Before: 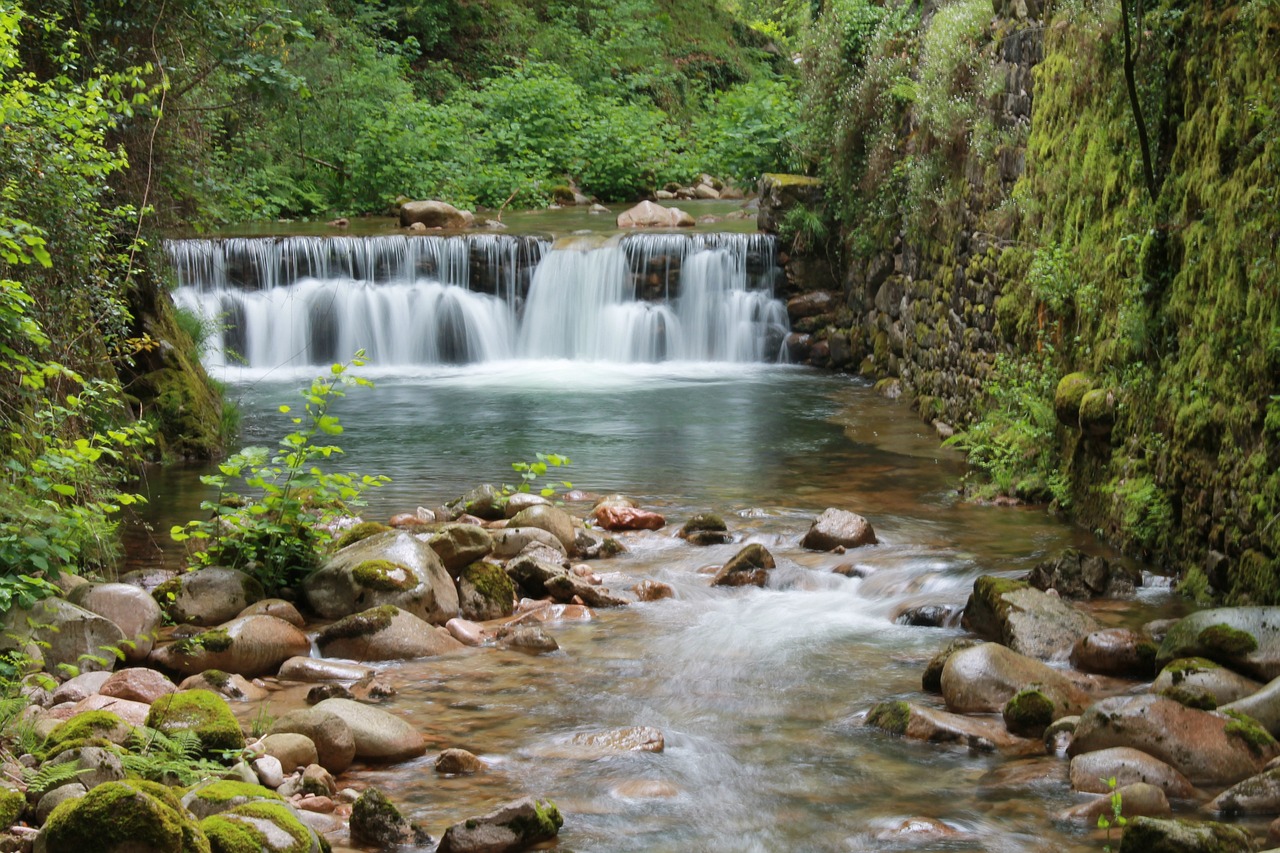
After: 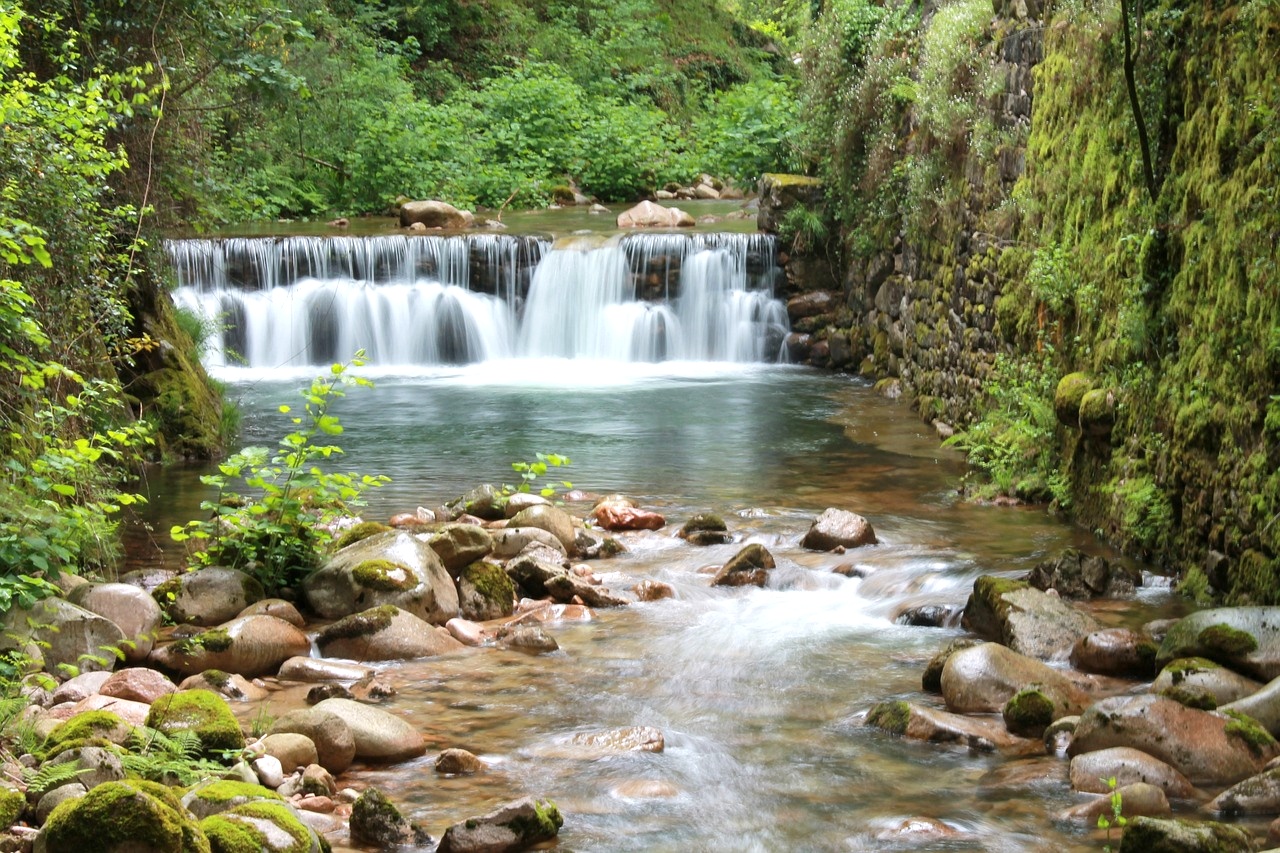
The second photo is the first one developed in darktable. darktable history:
tone equalizer: on, module defaults
exposure: black level correction 0.001, exposure 0.499 EV, compensate exposure bias true, compensate highlight preservation false
